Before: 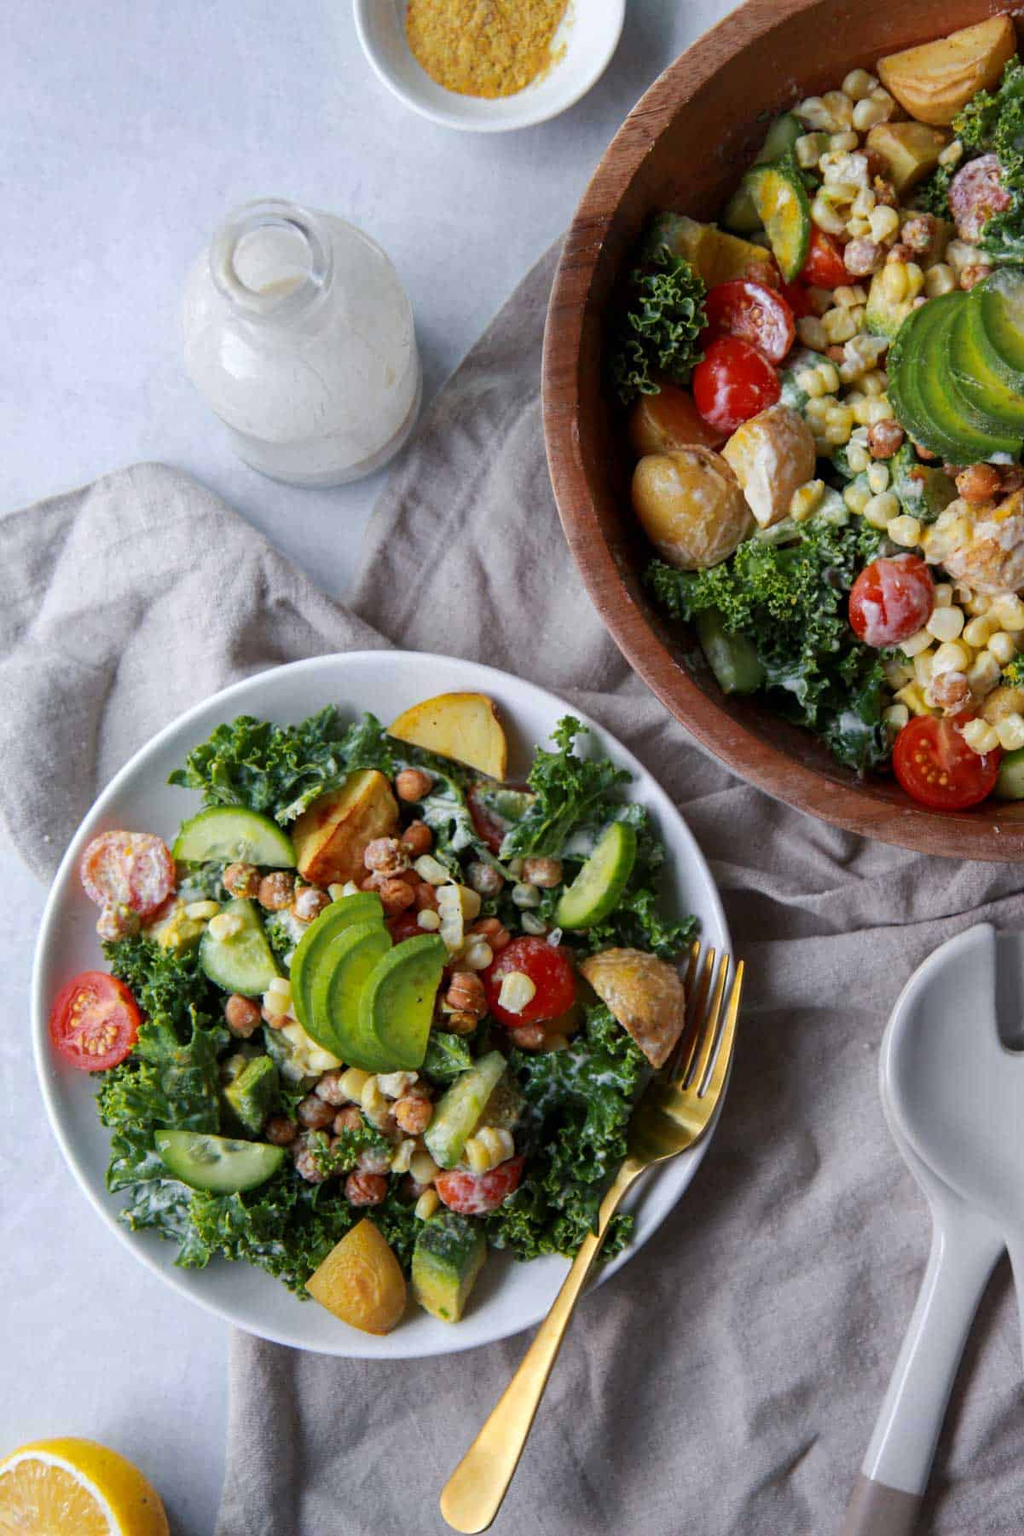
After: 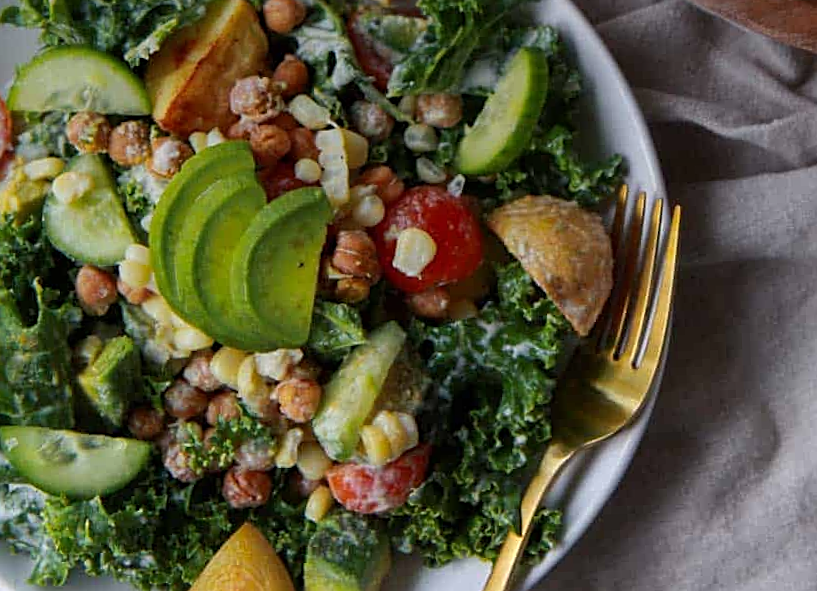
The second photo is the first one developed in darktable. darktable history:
crop: left 18.091%, top 51.13%, right 17.525%, bottom 16.85%
sharpen: on, module defaults
rotate and perspective: rotation -2.22°, lens shift (horizontal) -0.022, automatic cropping off
graduated density: on, module defaults
